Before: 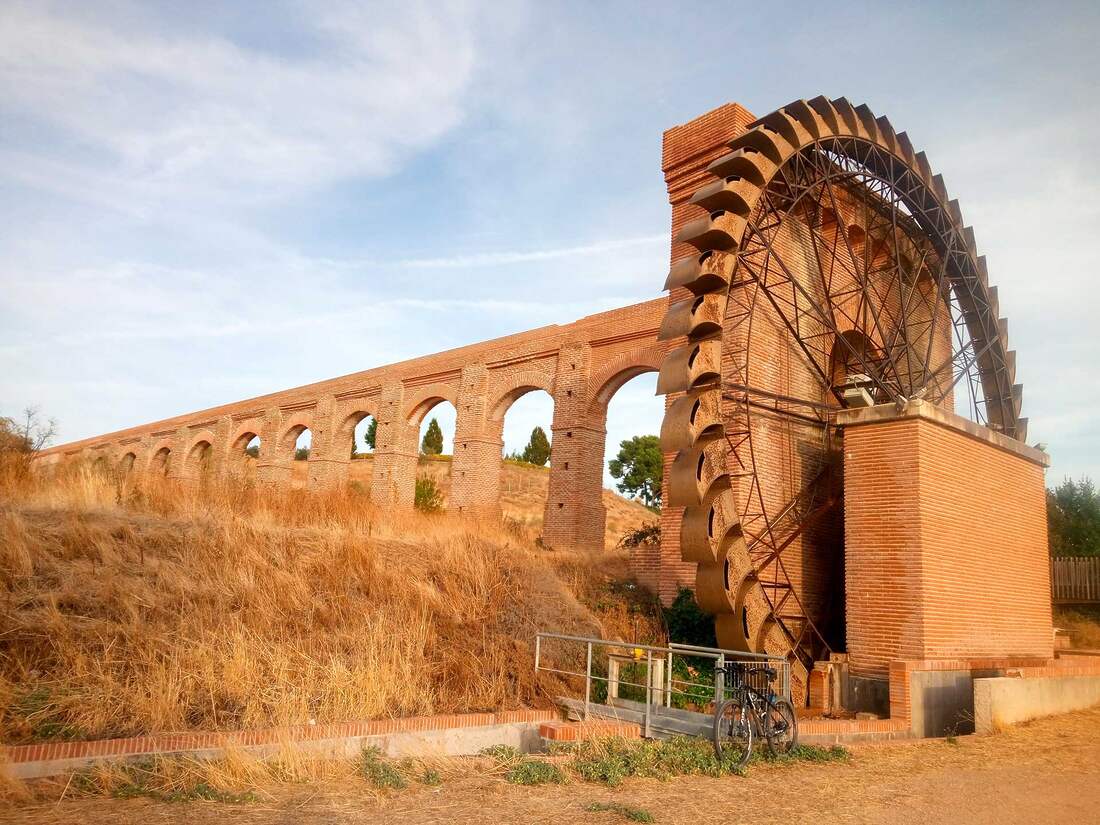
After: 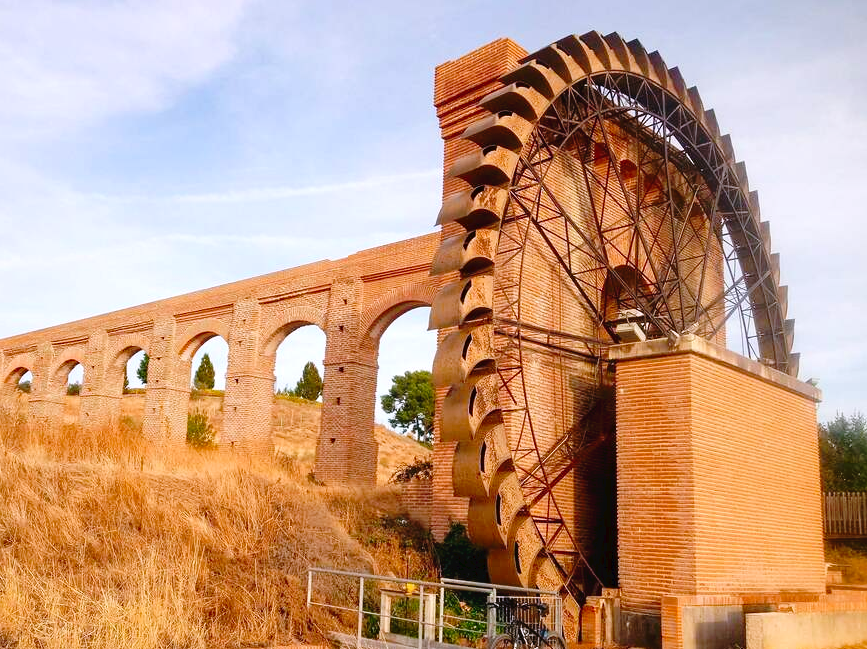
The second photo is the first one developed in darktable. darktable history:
tone curve: curves: ch0 [(0, 0) (0.003, 0.031) (0.011, 0.031) (0.025, 0.03) (0.044, 0.035) (0.069, 0.054) (0.1, 0.081) (0.136, 0.11) (0.177, 0.147) (0.224, 0.209) (0.277, 0.283) (0.335, 0.369) (0.399, 0.44) (0.468, 0.517) (0.543, 0.601) (0.623, 0.684) (0.709, 0.766) (0.801, 0.846) (0.898, 0.927) (1, 1)], preserve colors none
crop and rotate: left 20.74%, top 7.912%, right 0.375%, bottom 13.378%
white balance: red 1.004, blue 1.096
haze removal: compatibility mode true, adaptive false
